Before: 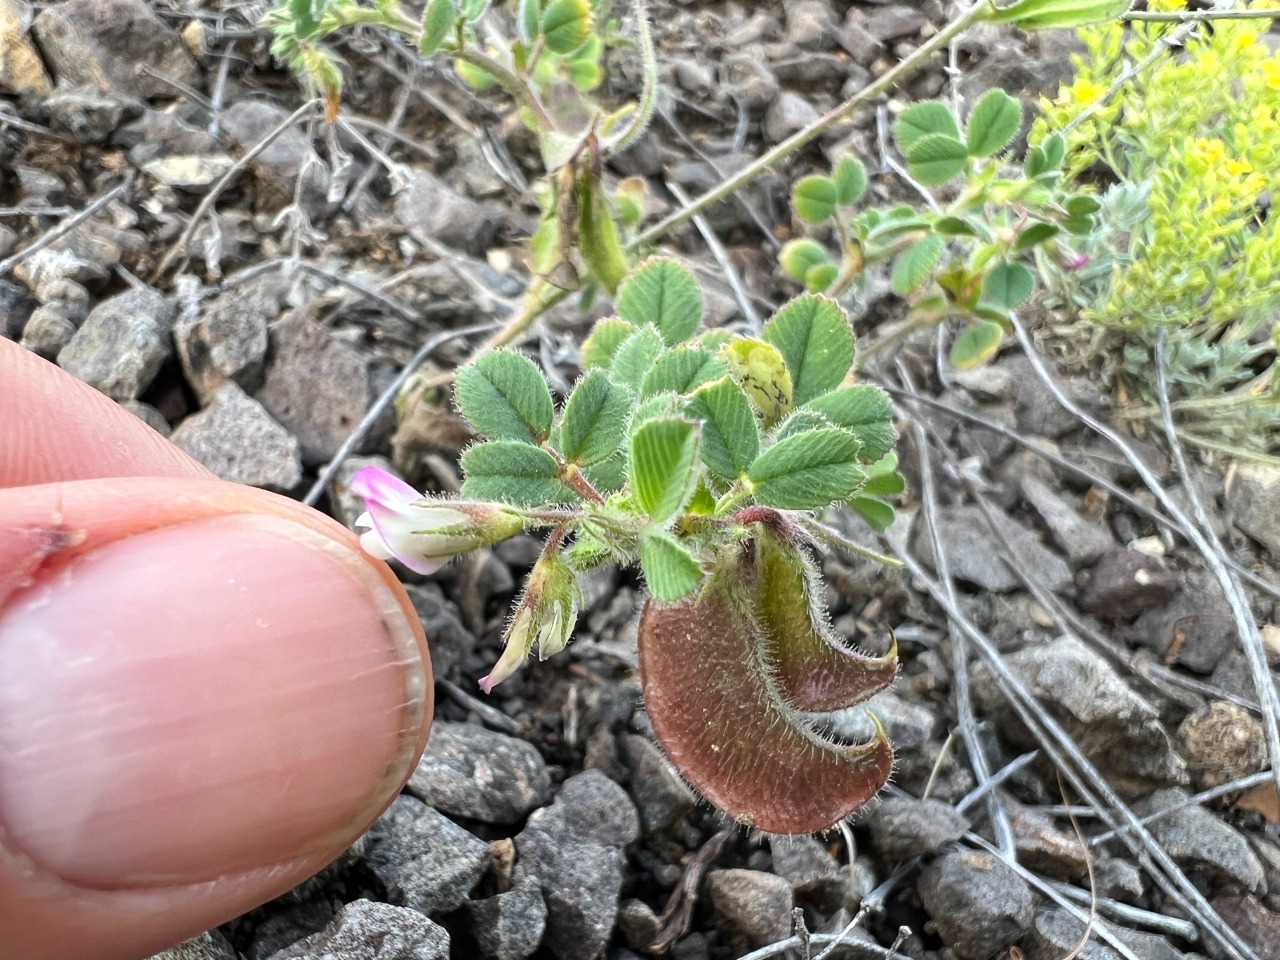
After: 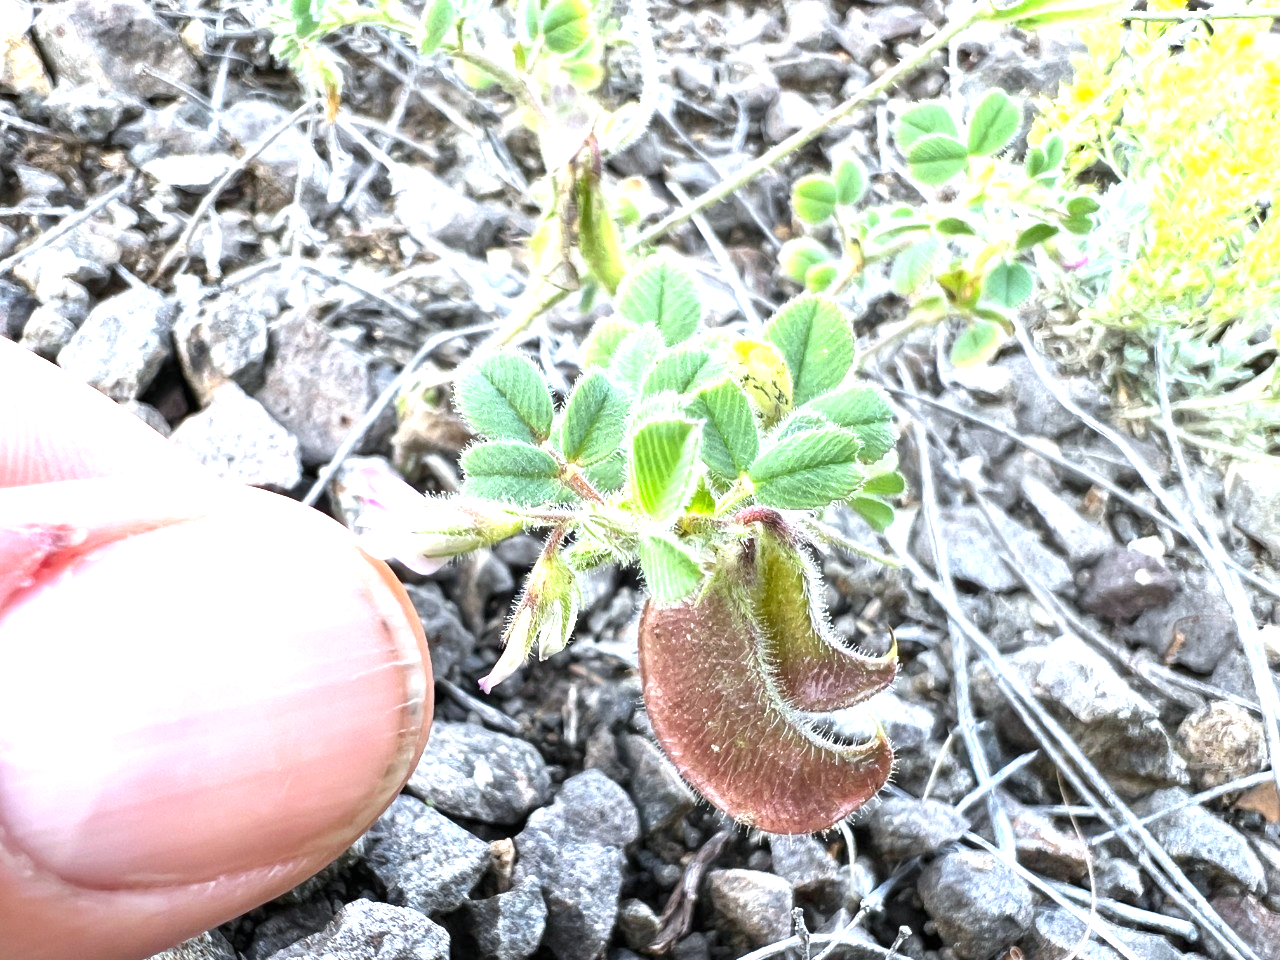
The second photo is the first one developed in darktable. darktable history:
exposure: black level correction 0, exposure 1.3 EV, compensate highlight preservation false
white balance: red 0.954, blue 1.079
